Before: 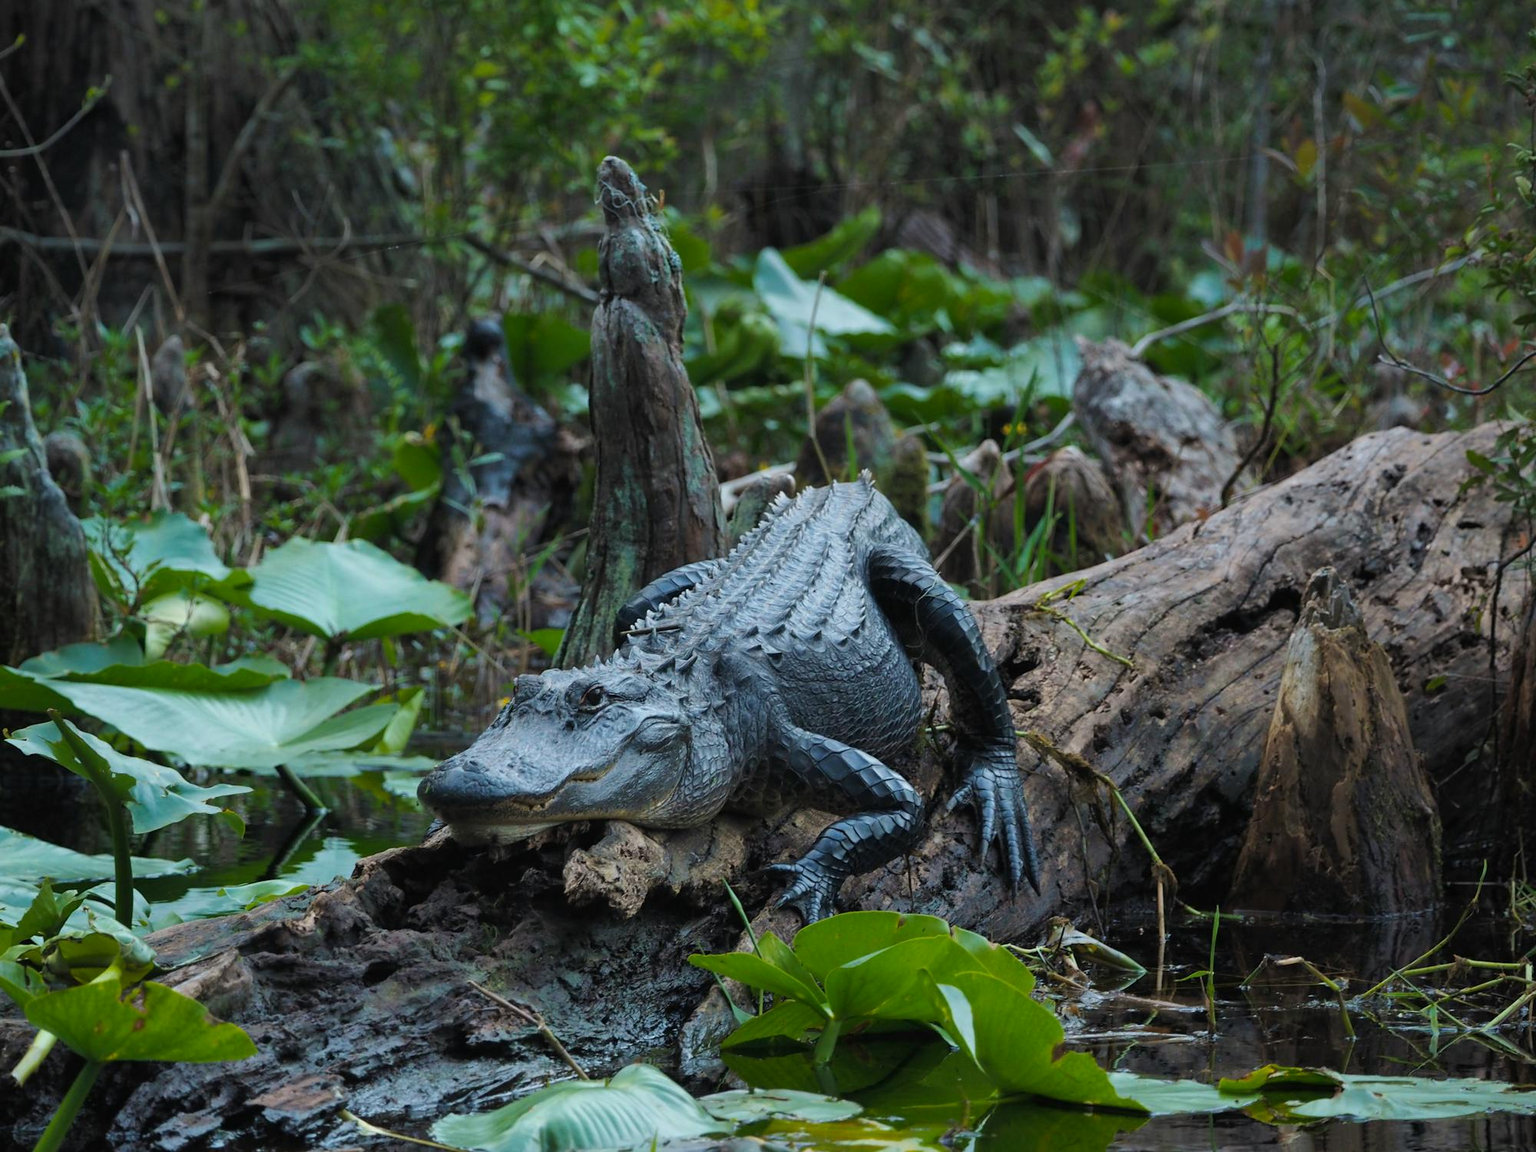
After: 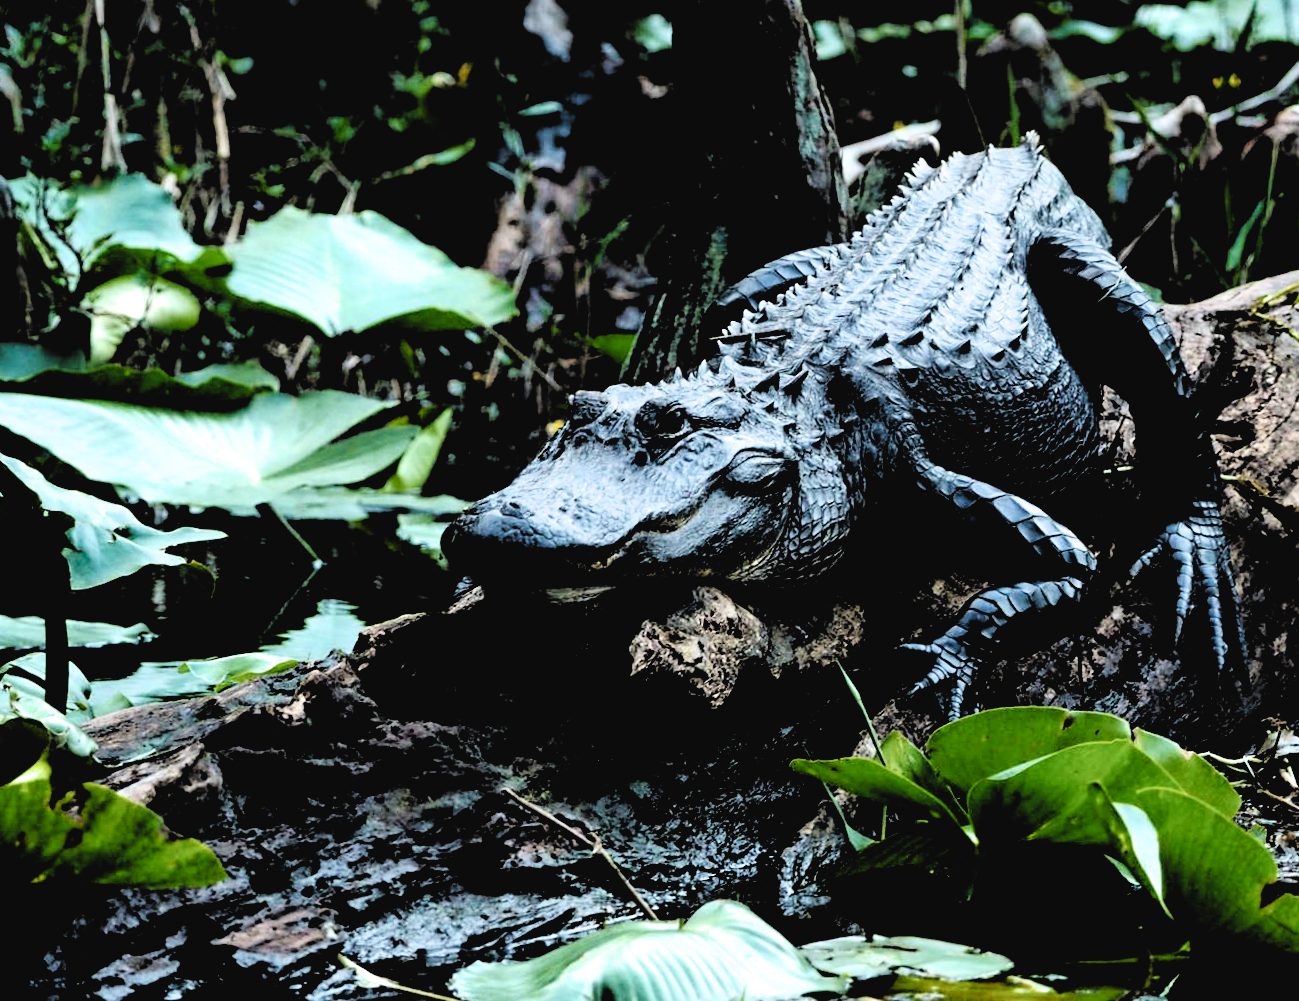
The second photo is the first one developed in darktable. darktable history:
exposure: exposure 0.34 EV, compensate highlight preservation false
crop and rotate: angle -0.951°, left 3.929%, top 31.769%, right 29.673%
filmic rgb: black relative exposure -1.04 EV, white relative exposure 2.09 EV, threshold 5.98 EV, hardness 1.49, contrast 2.235, color science v6 (2022), iterations of high-quality reconstruction 0, enable highlight reconstruction true
tone curve: curves: ch0 [(0, 0.032) (0.181, 0.152) (0.751, 0.762) (1, 1)], preserve colors none
